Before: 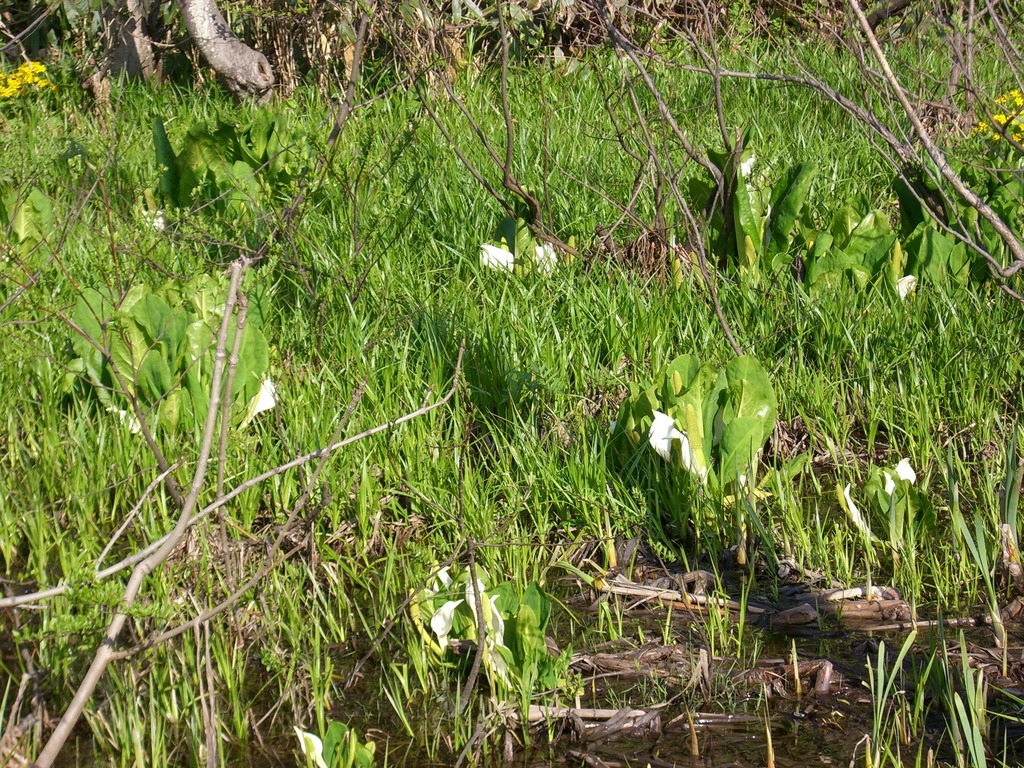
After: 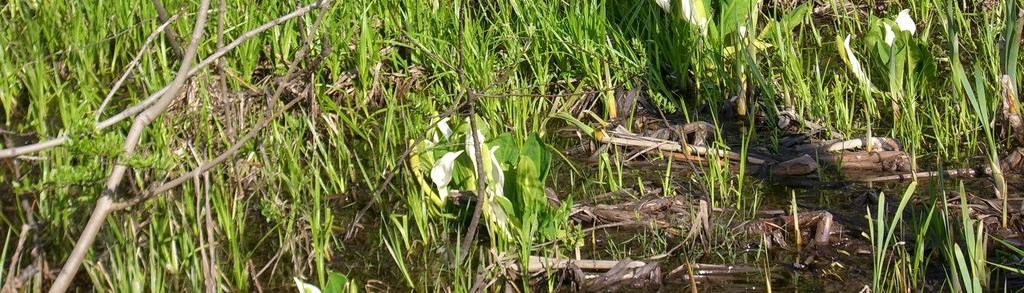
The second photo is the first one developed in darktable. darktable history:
crop and rotate: top 58.547%, bottom 3.298%
